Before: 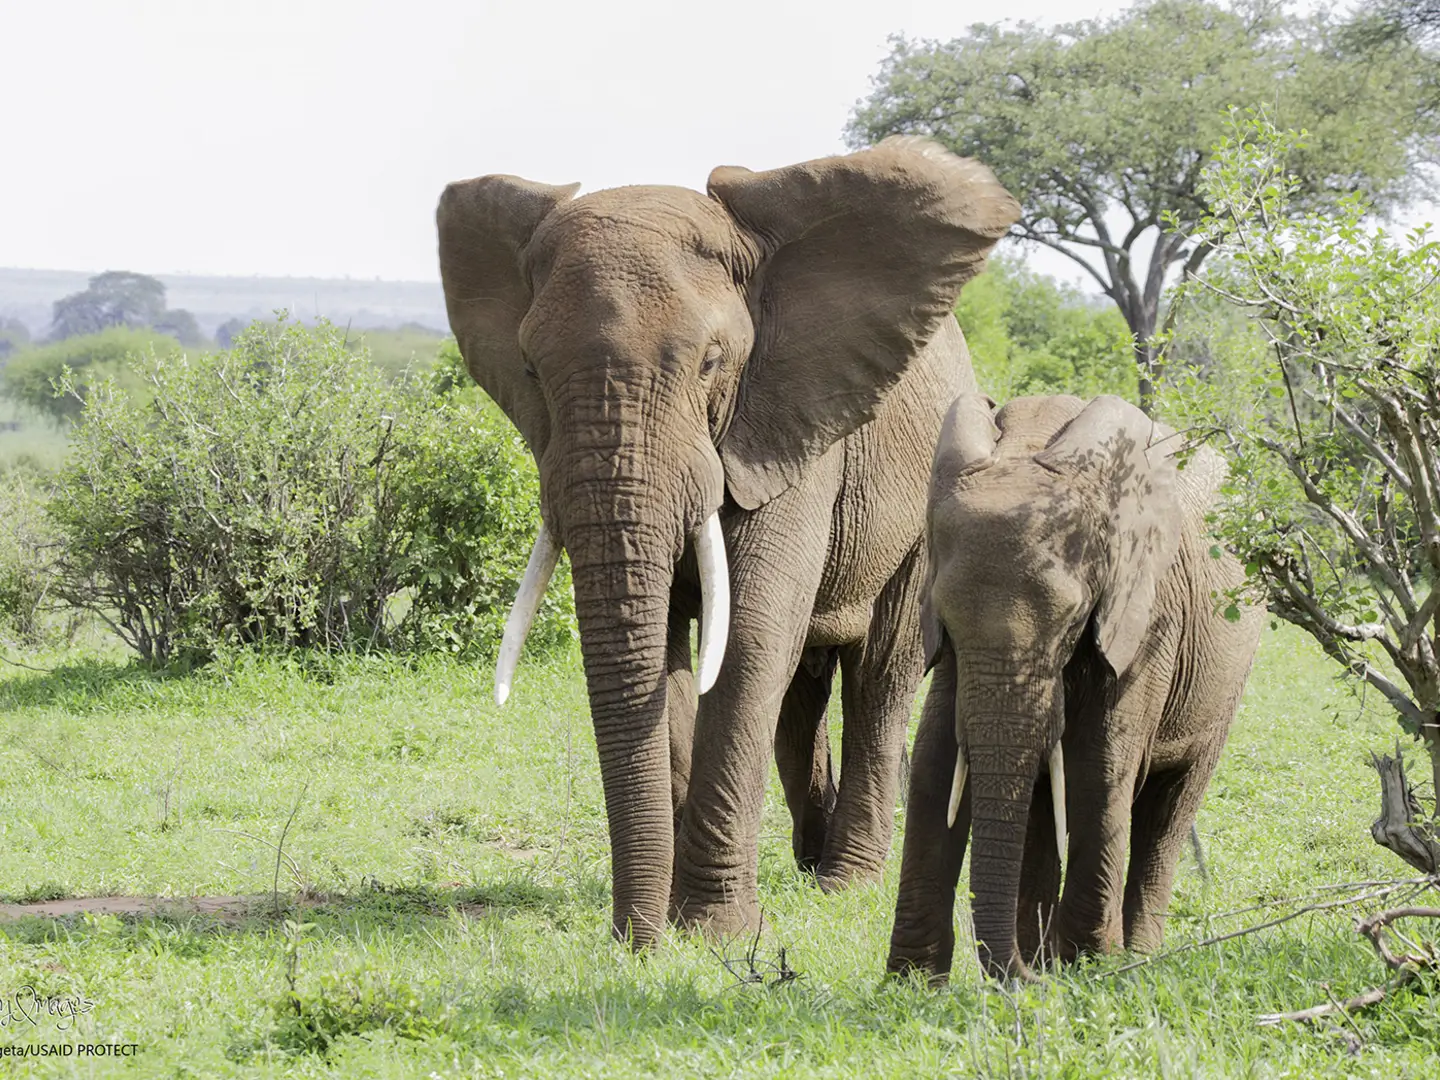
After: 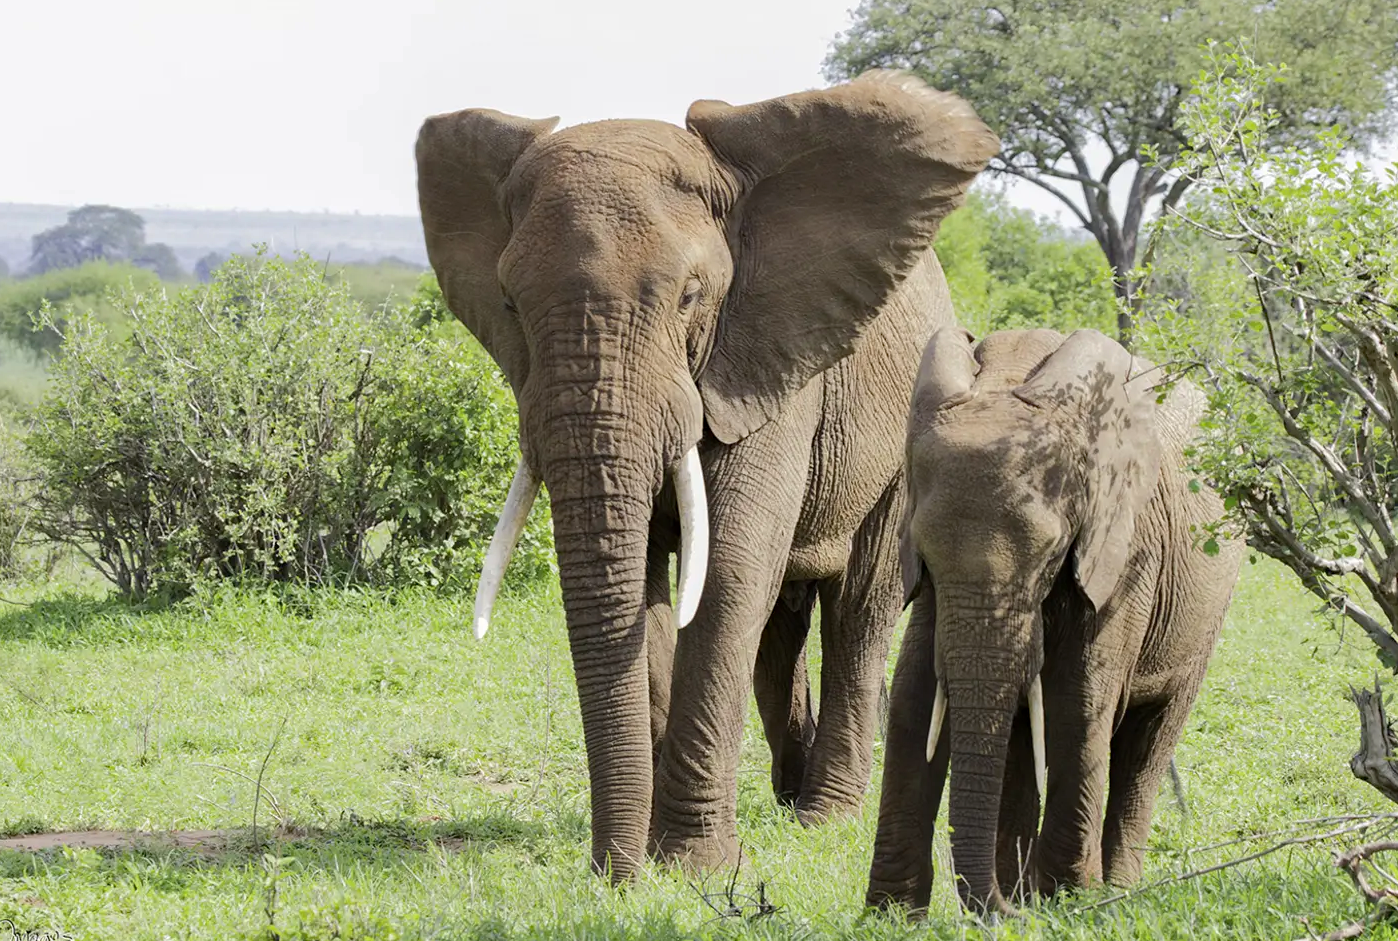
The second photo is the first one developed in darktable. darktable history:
crop: left 1.507%, top 6.147%, right 1.379%, bottom 6.637%
haze removal: compatibility mode true, adaptive false
